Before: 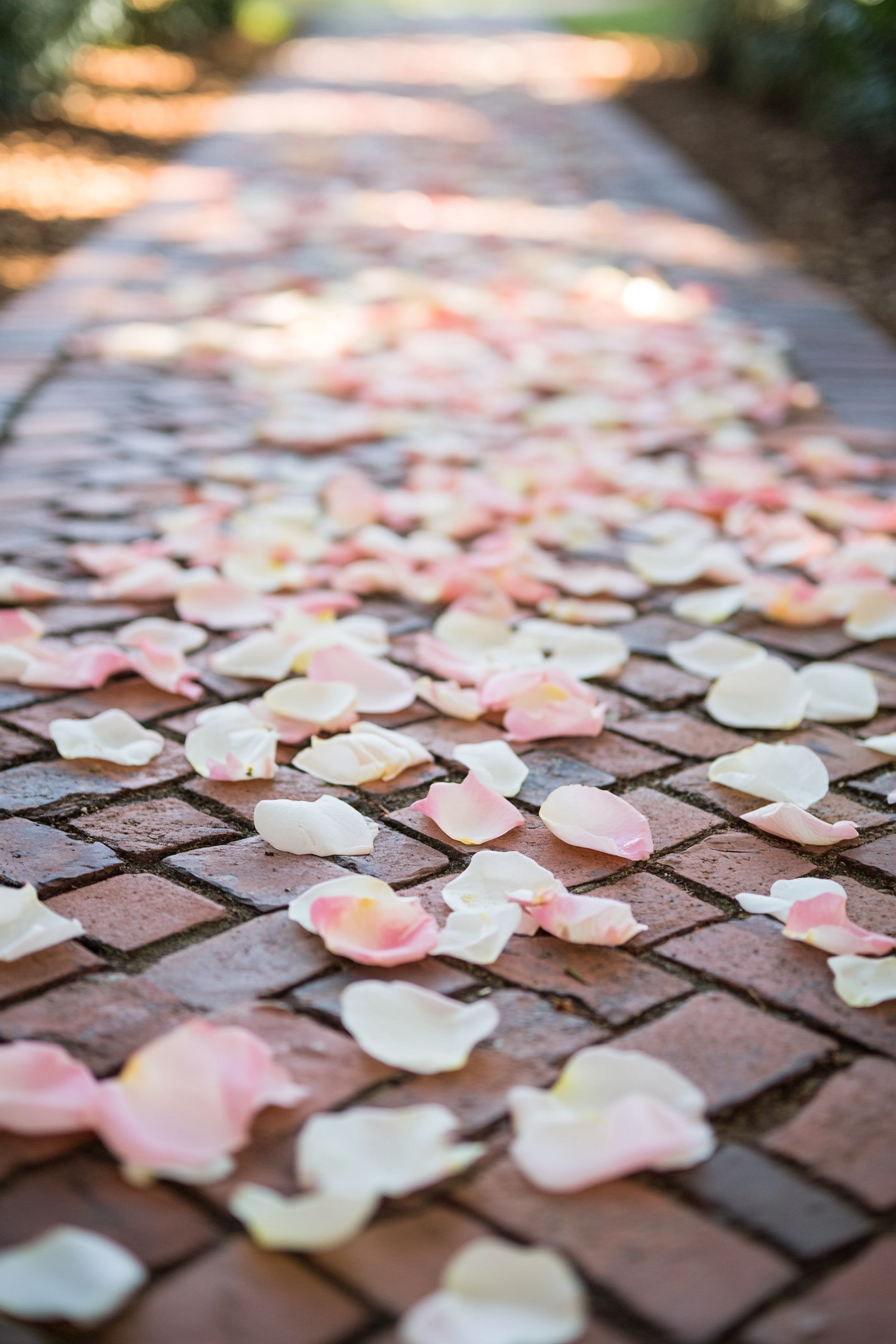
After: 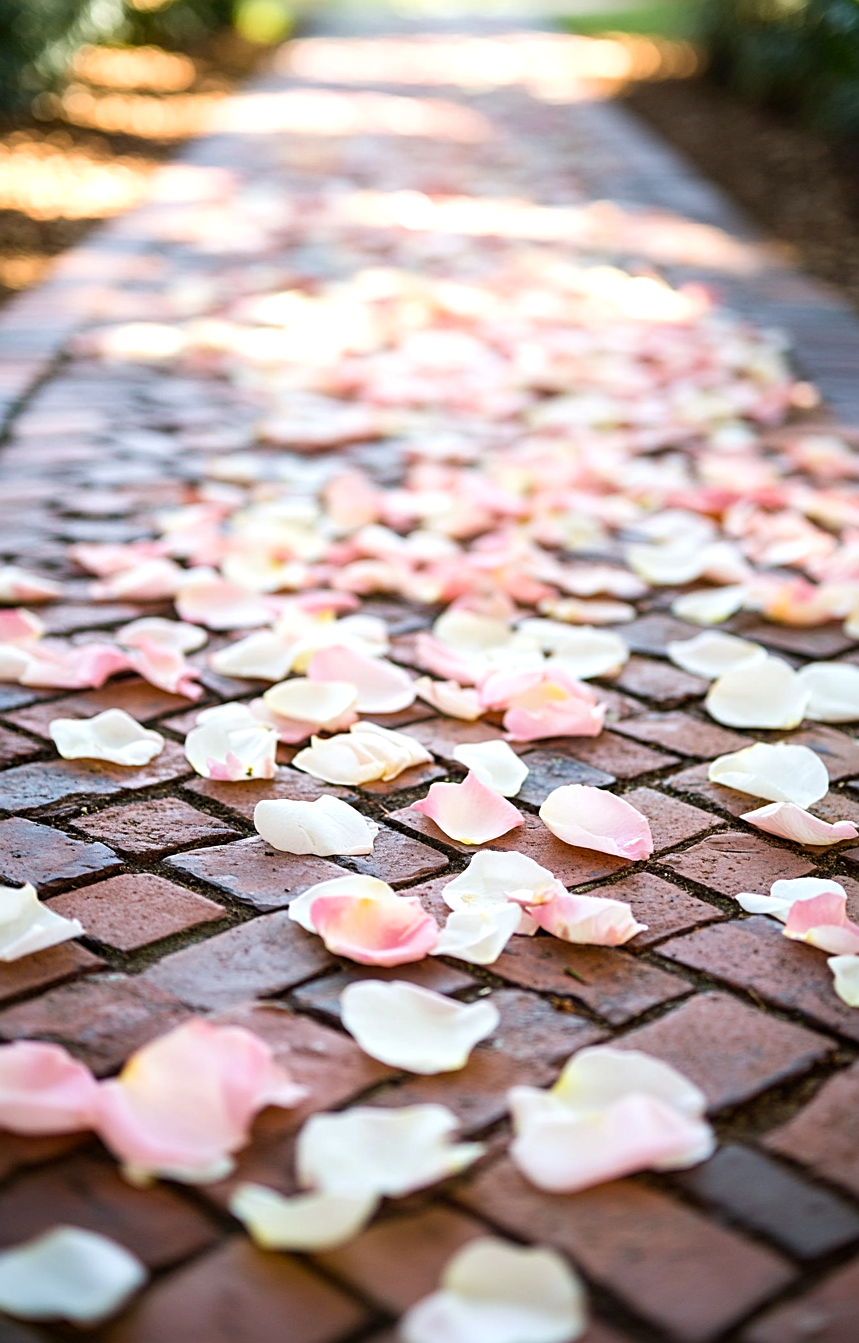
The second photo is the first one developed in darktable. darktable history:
crop: right 4.126%, bottom 0.031%
color balance rgb: shadows lift › luminance -20%, power › hue 72.24°, highlights gain › luminance 15%, global offset › hue 171.6°, perceptual saturation grading › global saturation 14.09%, perceptual saturation grading › highlights -25%, perceptual saturation grading › shadows 25%, global vibrance 25%, contrast 10%
sharpen: on, module defaults
